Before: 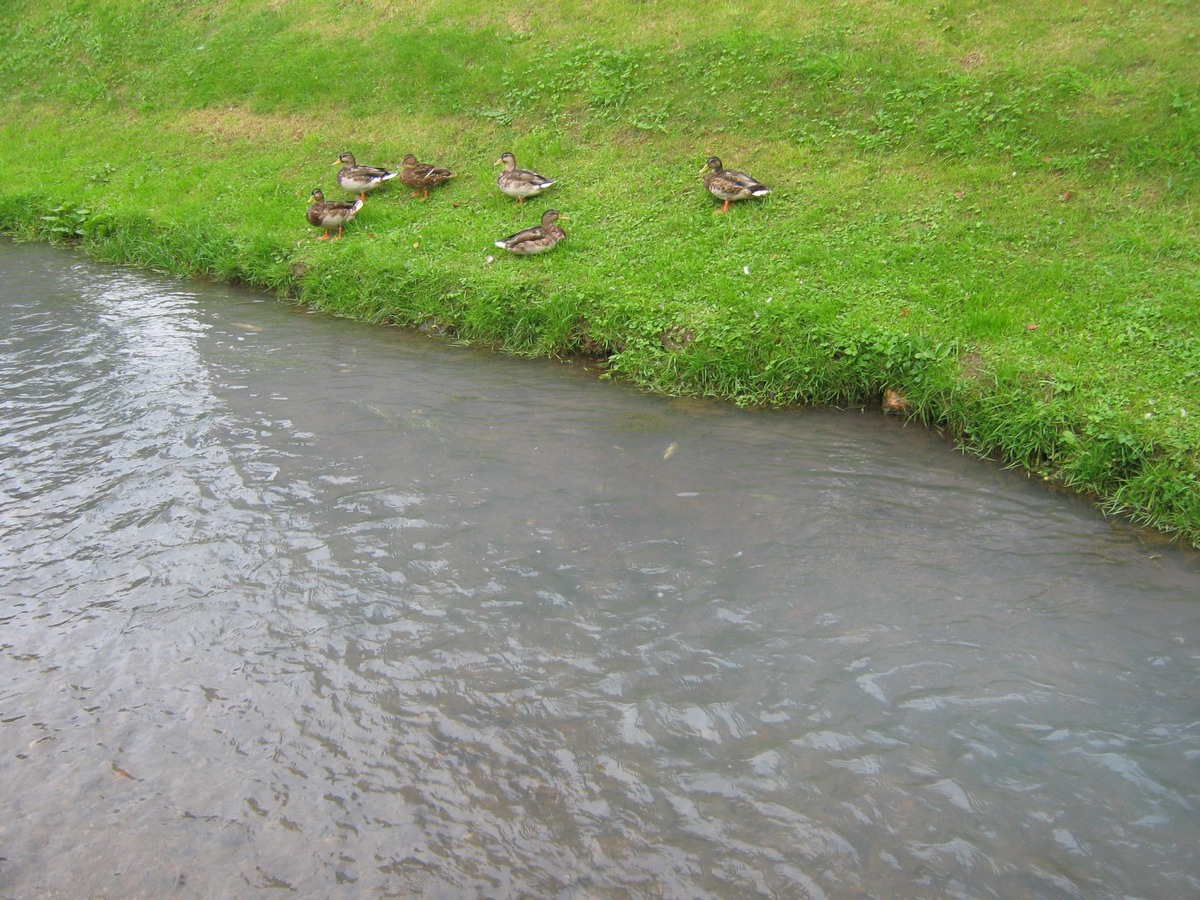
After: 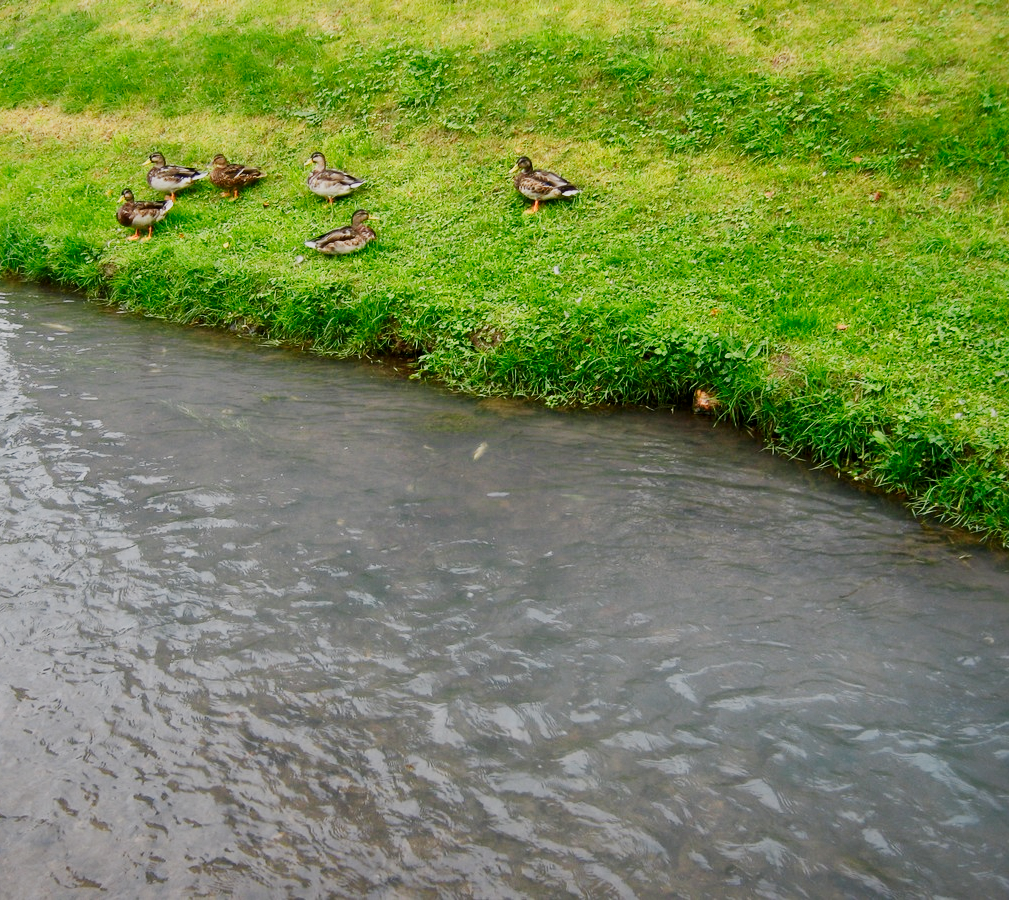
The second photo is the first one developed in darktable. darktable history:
local contrast: mode bilateral grid, contrast 21, coarseness 50, detail 129%, midtone range 0.2
crop: left 15.863%
filmic rgb: black relative exposure -7.5 EV, white relative exposure 4.99 EV, hardness 3.33, contrast 1.298, preserve chrominance no, color science v5 (2021), contrast in shadows safe, contrast in highlights safe
contrast brightness saturation: contrast 0.068, brightness -0.139, saturation 0.111
color zones: curves: ch0 [(0.018, 0.548) (0.224, 0.64) (0.425, 0.447) (0.675, 0.575) (0.732, 0.579)]; ch1 [(0.066, 0.487) (0.25, 0.5) (0.404, 0.43) (0.75, 0.421) (0.956, 0.421)]; ch2 [(0.044, 0.561) (0.215, 0.465) (0.399, 0.544) (0.465, 0.548) (0.614, 0.447) (0.724, 0.43) (0.882, 0.623) (0.956, 0.632)]
